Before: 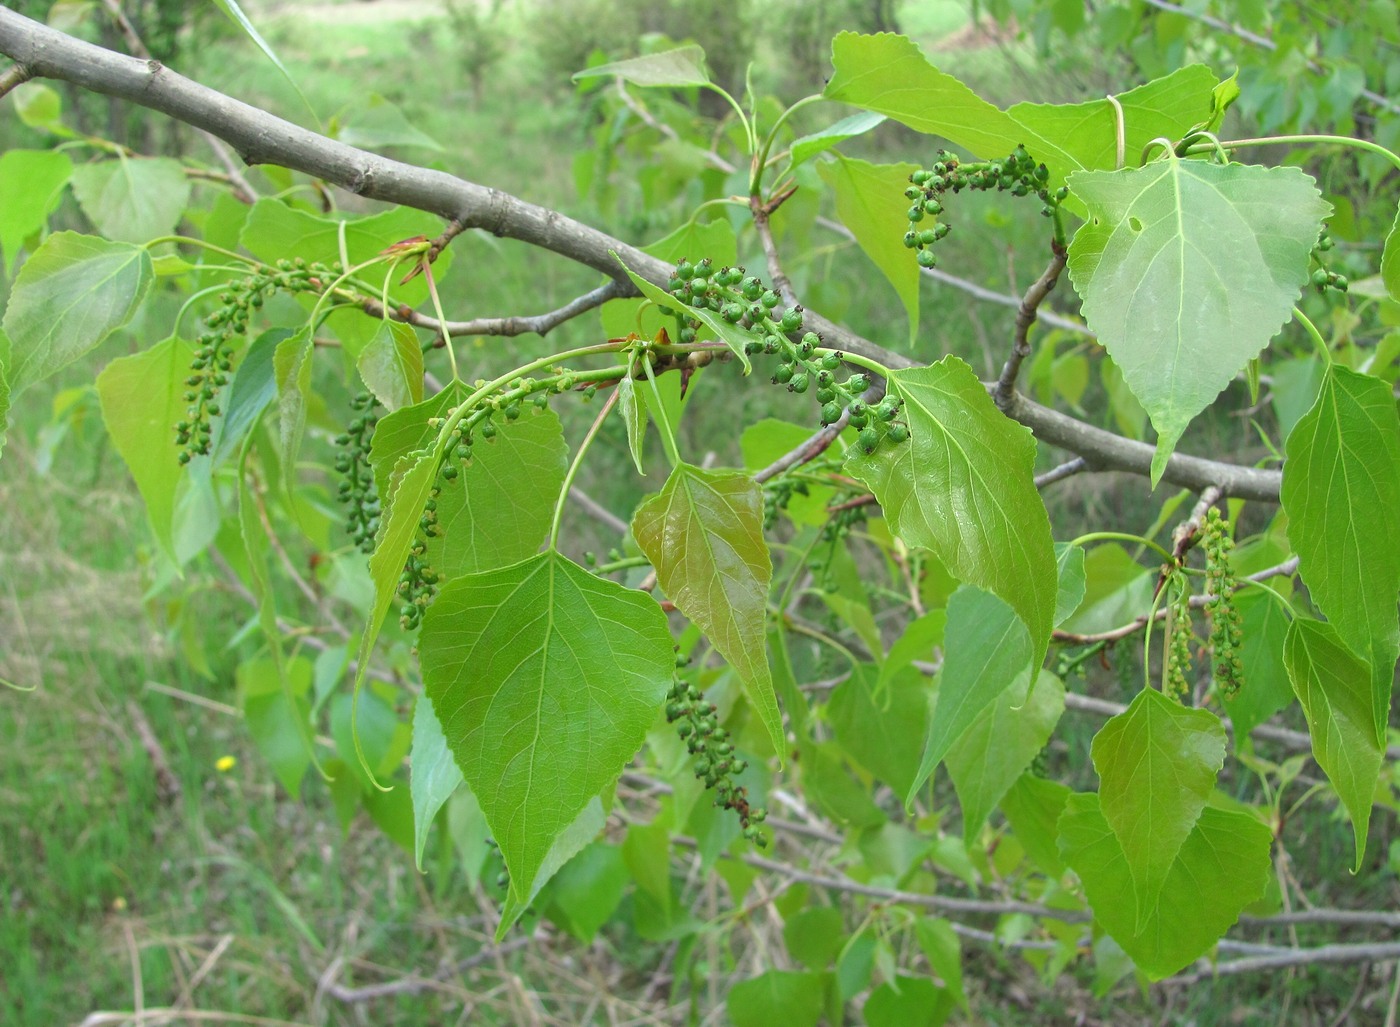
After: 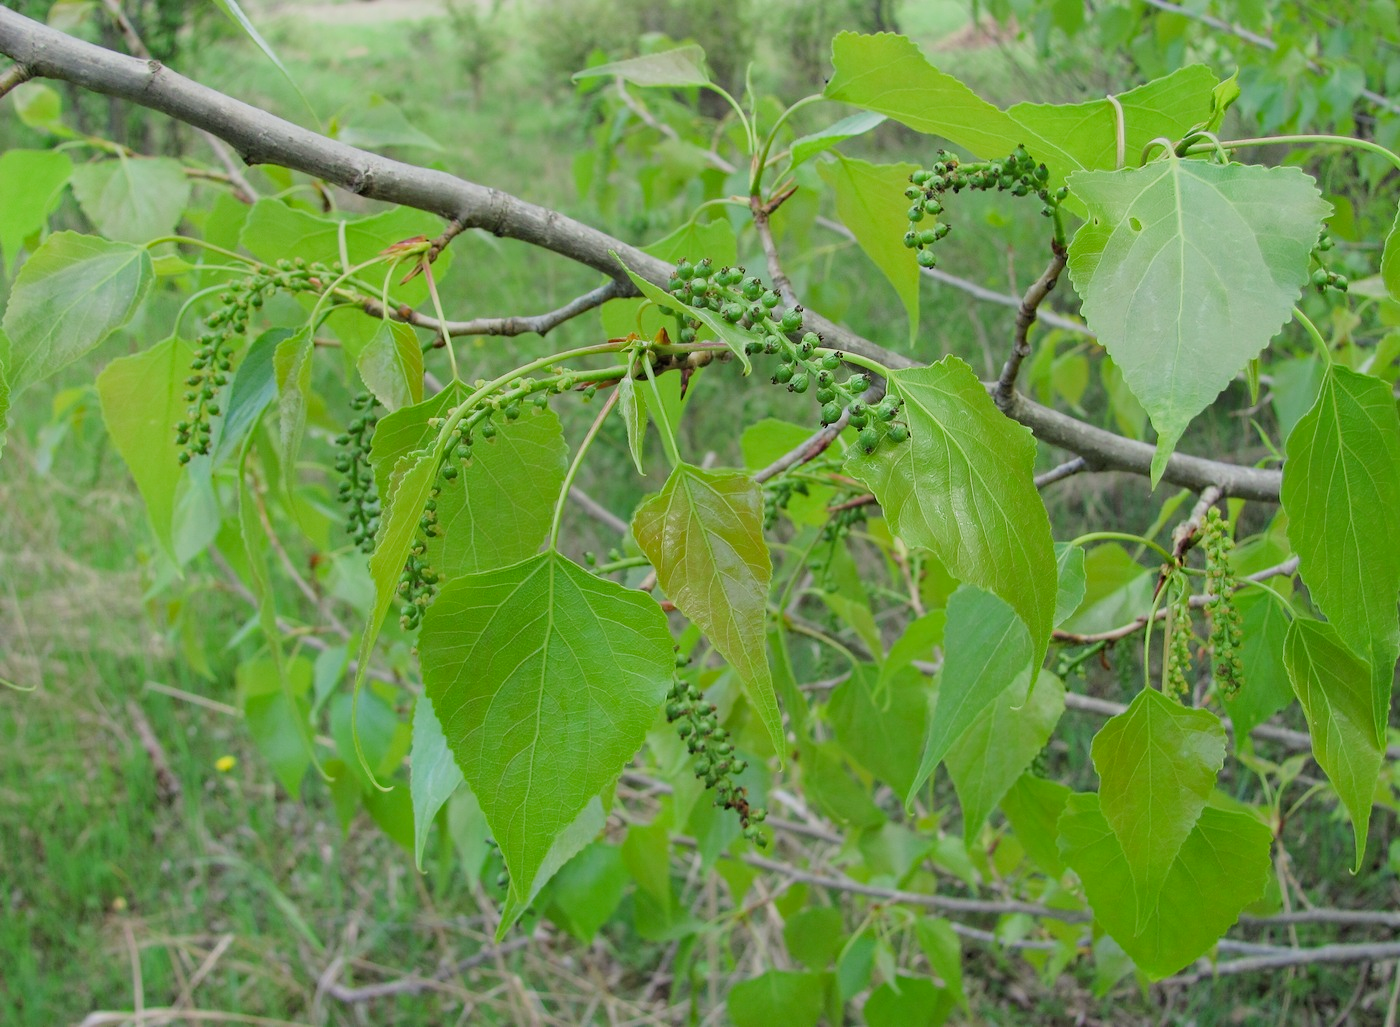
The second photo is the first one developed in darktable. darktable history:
filmic rgb: black relative exposure -7.65 EV, white relative exposure 4.56 EV, hardness 3.61
haze removal: compatibility mode true, adaptive false
